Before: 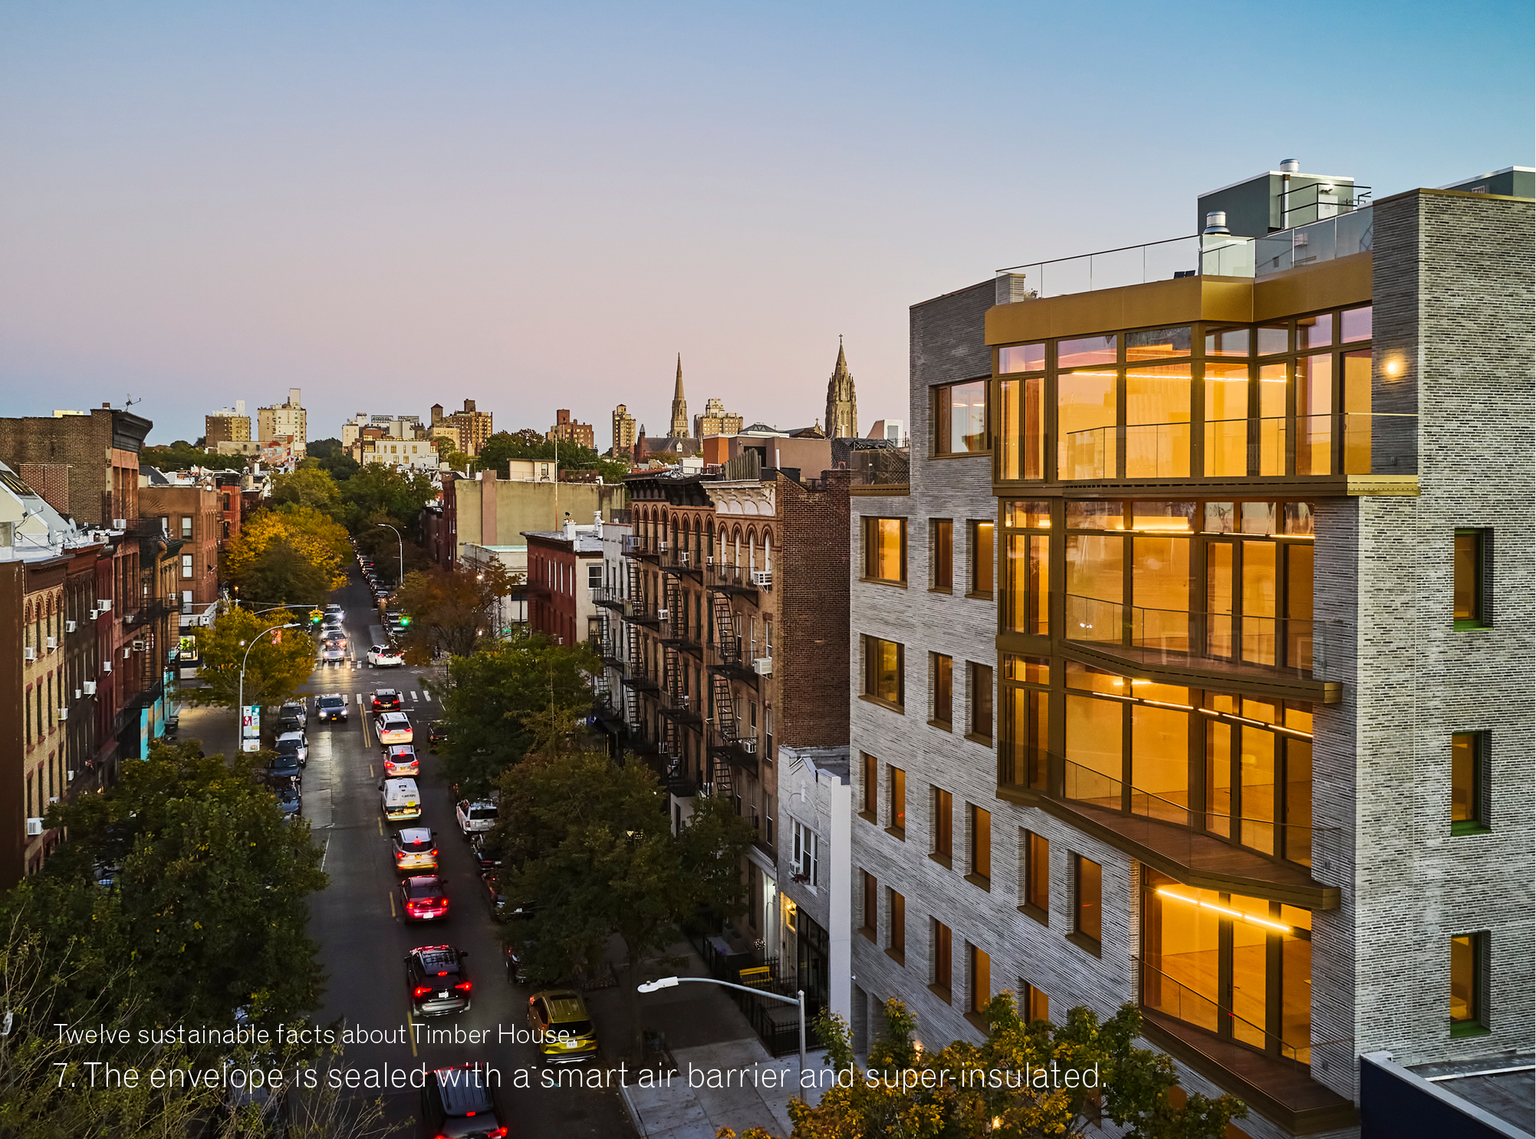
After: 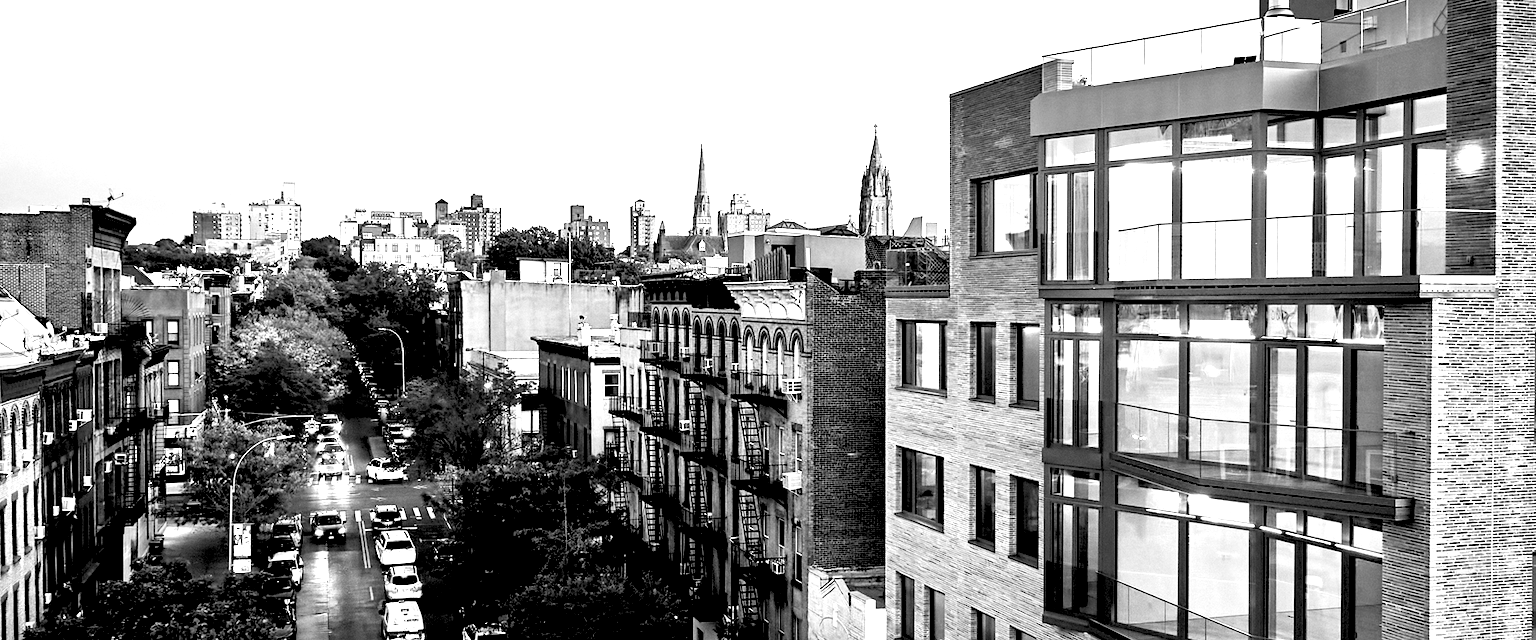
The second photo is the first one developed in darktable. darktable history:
tone equalizer: on, module defaults
crop: left 1.744%, top 19.225%, right 5.069%, bottom 28.357%
white balance: red 1.467, blue 0.684
monochrome: a 73.58, b 64.21
exposure: black level correction 0.035, exposure 0.9 EV, compensate highlight preservation false
